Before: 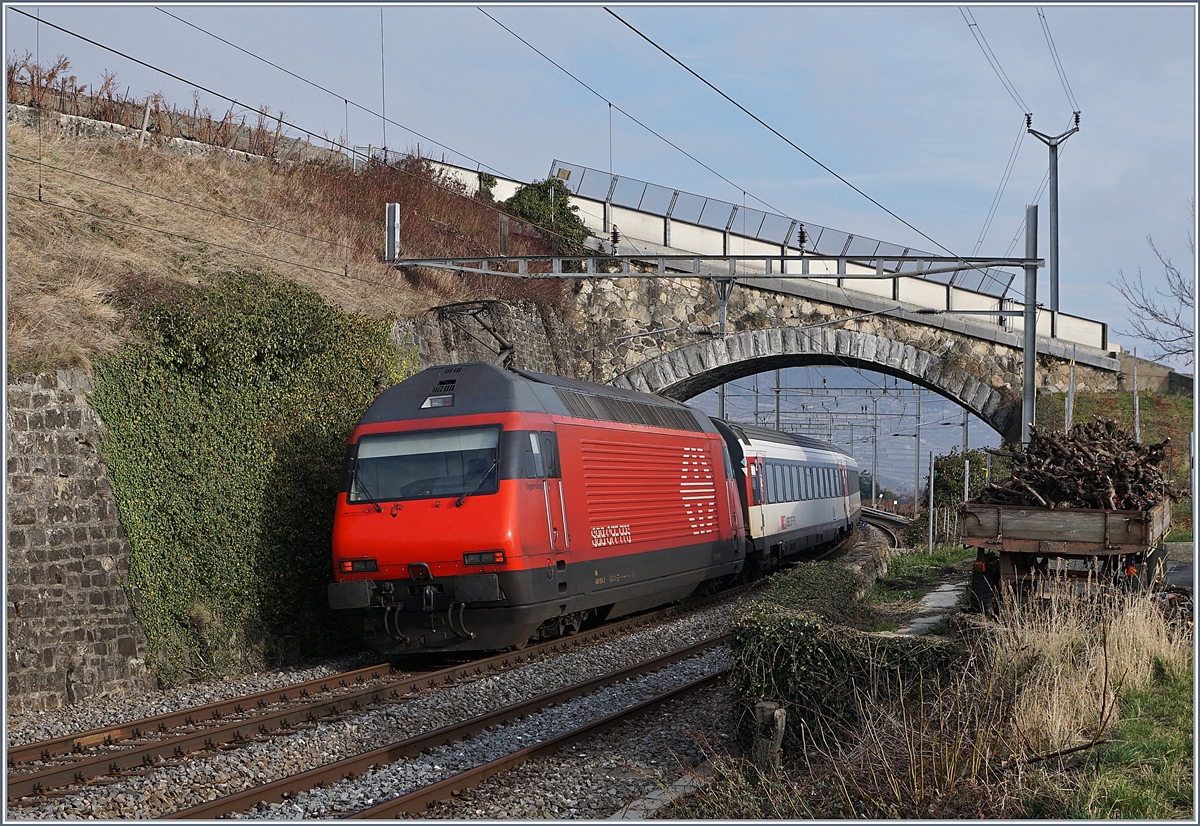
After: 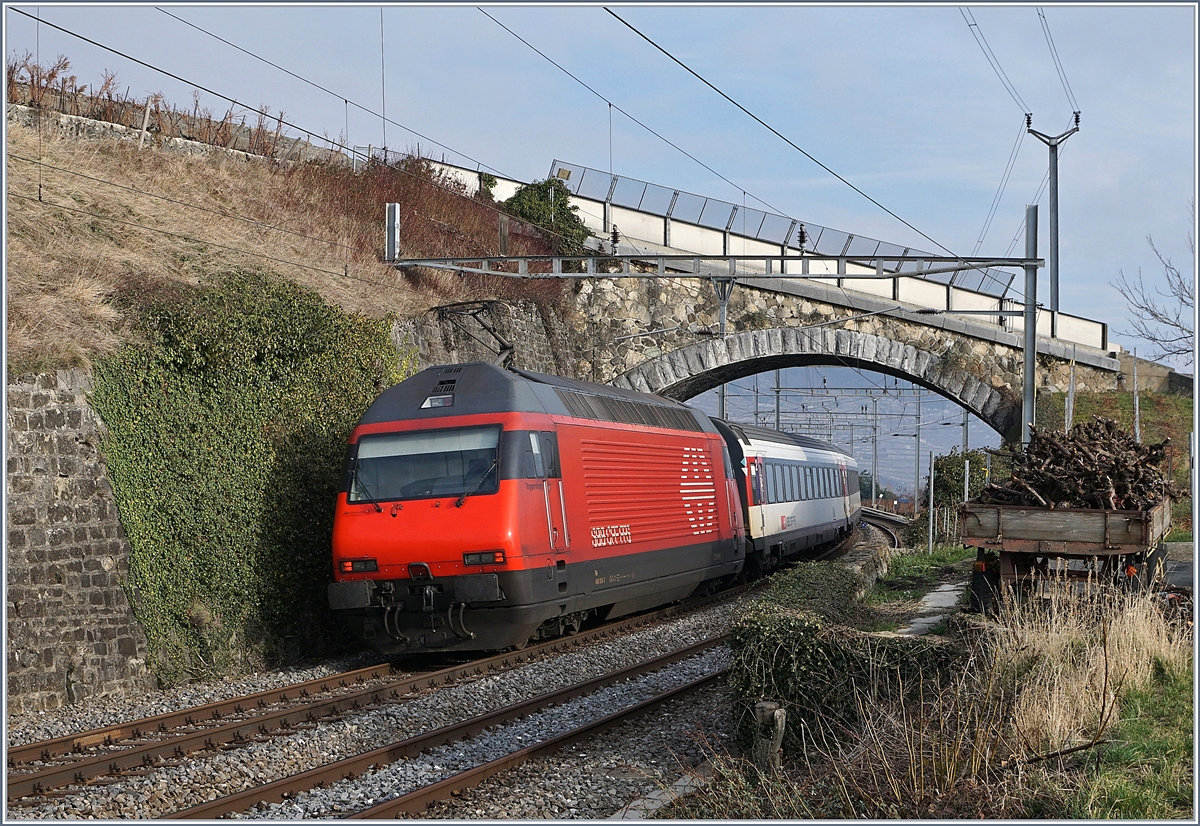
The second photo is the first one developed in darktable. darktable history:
shadows and highlights: shadows 29.32, highlights -29.32, low approximation 0.01, soften with gaussian
exposure: exposure 0.2 EV, compensate highlight preservation false
